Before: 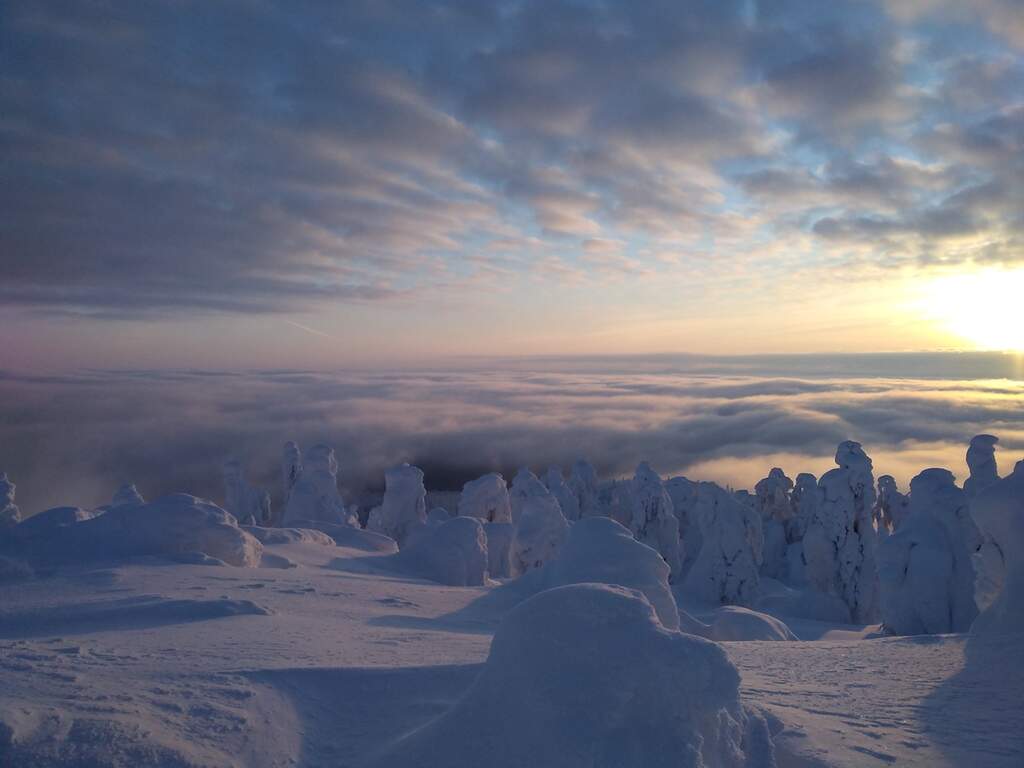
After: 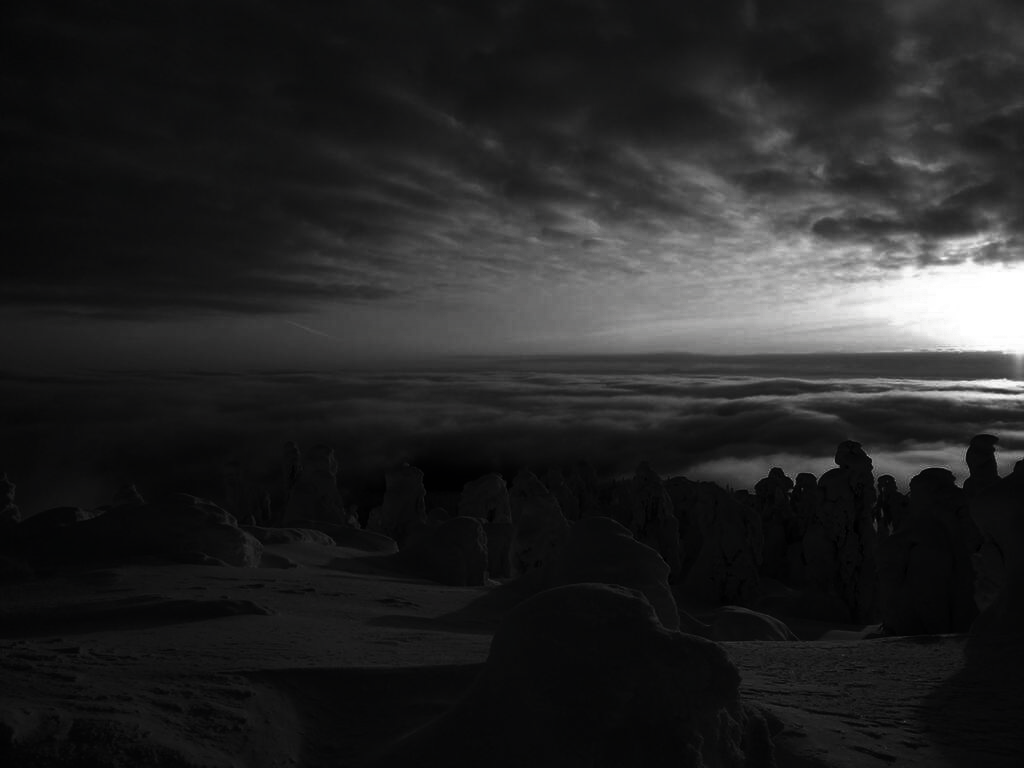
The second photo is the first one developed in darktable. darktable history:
contrast brightness saturation: contrast 0.017, brightness -0.995, saturation -0.989
